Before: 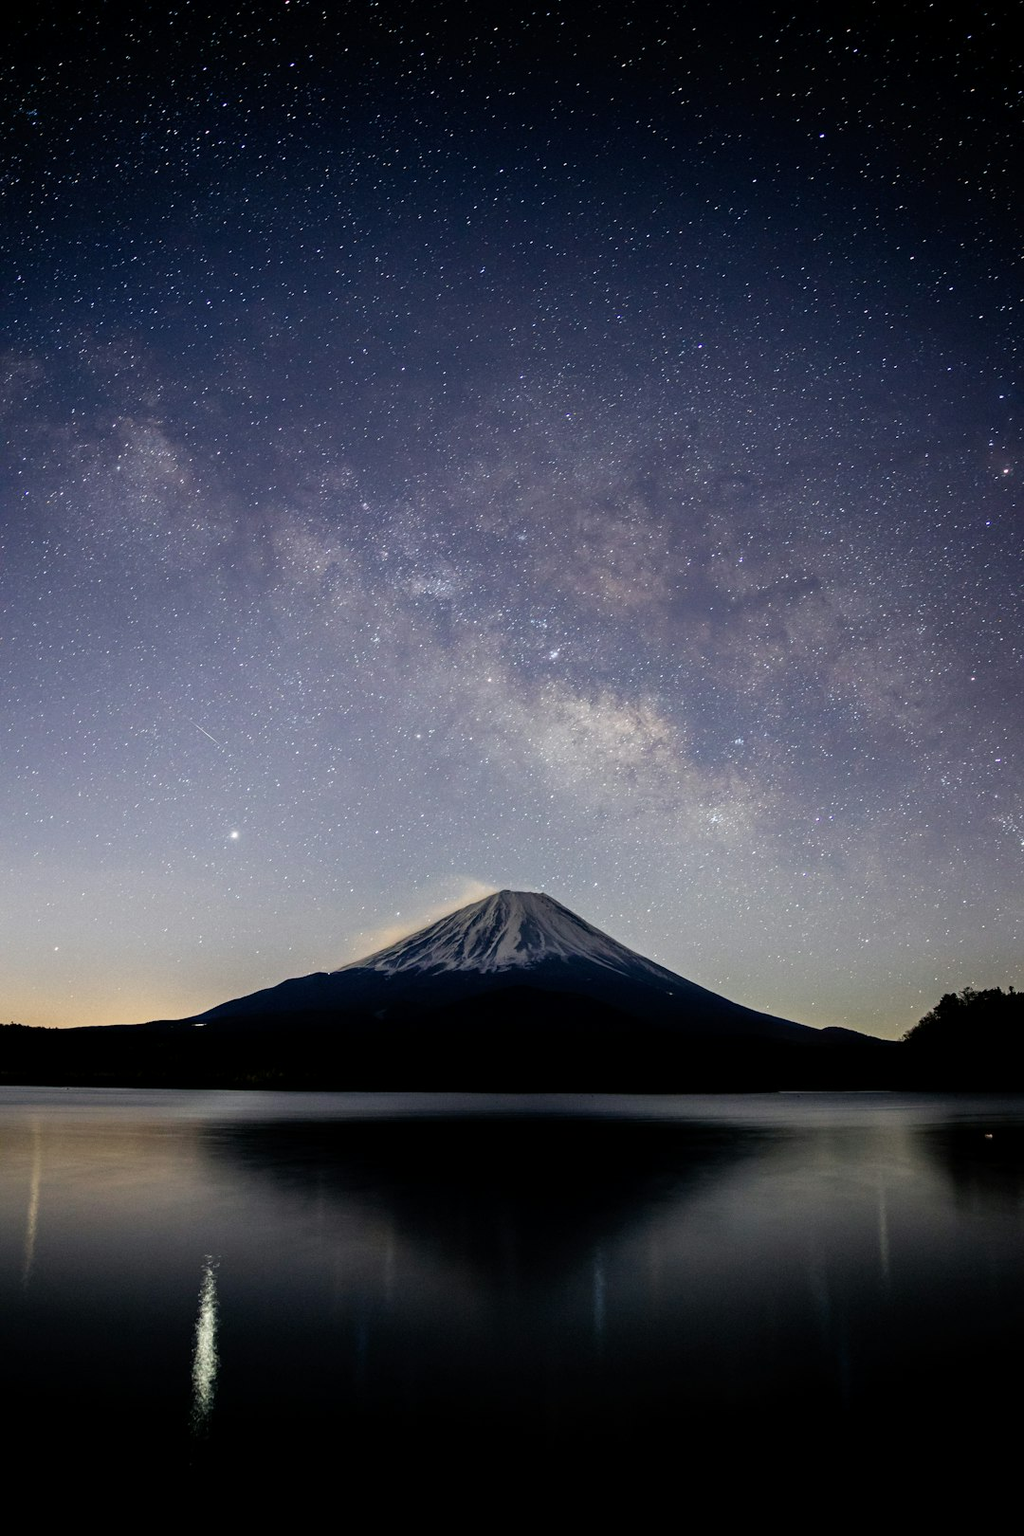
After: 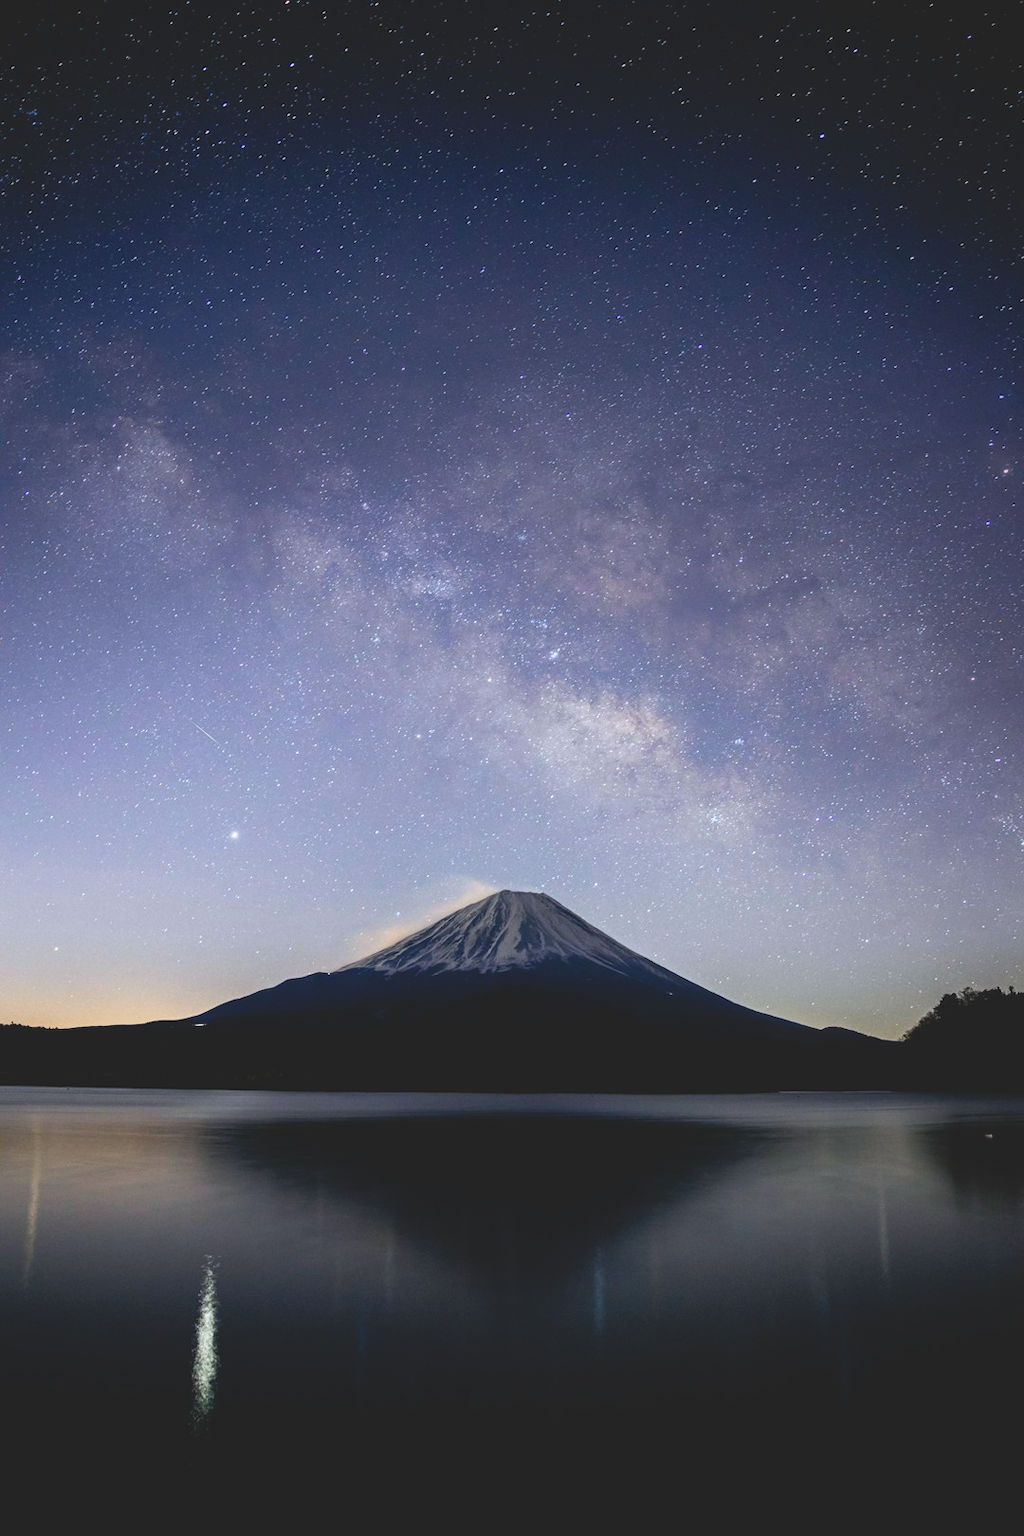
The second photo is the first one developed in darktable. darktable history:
tone equalizer: -8 EV 0.001 EV, -7 EV -0.002 EV, -6 EV 0.002 EV, -5 EV -0.03 EV, -4 EV -0.116 EV, -3 EV -0.169 EV, -2 EV 0.24 EV, -1 EV 0.702 EV, +0 EV 0.493 EV
contrast brightness saturation: contrast -0.28
color calibration: illuminant as shot in camera, x 0.358, y 0.373, temperature 4628.91 K
